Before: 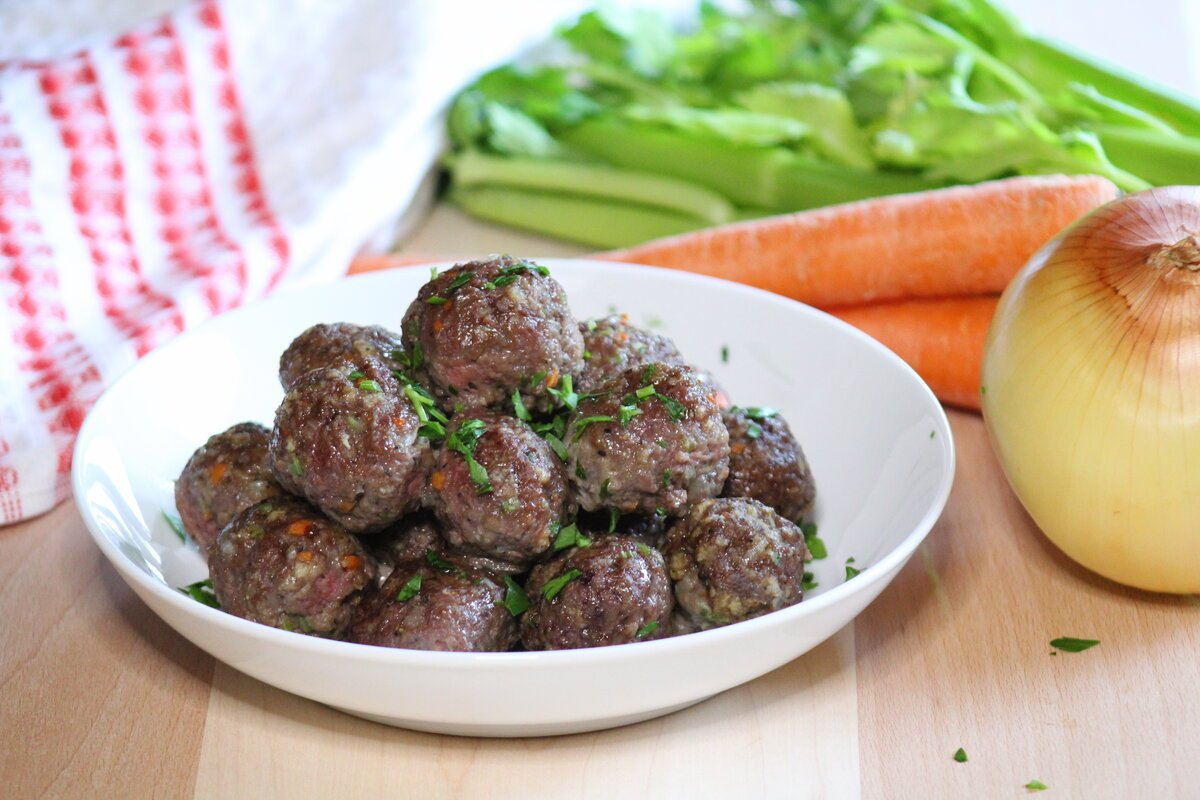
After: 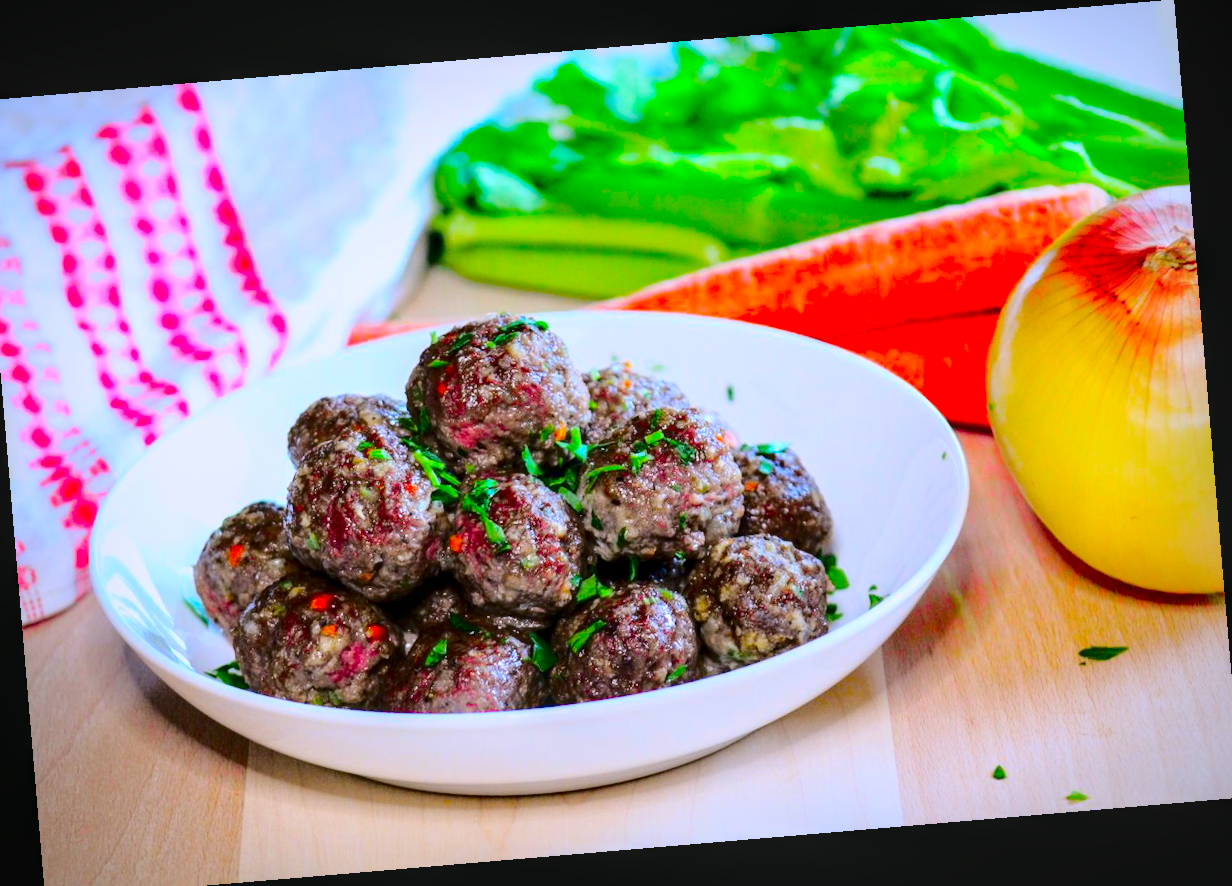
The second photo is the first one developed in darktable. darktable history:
local contrast: on, module defaults
rotate and perspective: rotation -4.86°, automatic cropping off
exposure: compensate highlight preservation false
white balance: red 0.984, blue 1.059
crop and rotate: left 1.774%, right 0.633%, bottom 1.28%
color correction: highlights a* 1.59, highlights b* -1.7, saturation 2.48
vignetting: fall-off radius 60.92%
tone curve: curves: ch0 [(0, 0) (0.094, 0.039) (0.243, 0.155) (0.411, 0.482) (0.479, 0.583) (0.654, 0.742) (0.793, 0.851) (0.994, 0.974)]; ch1 [(0, 0) (0.161, 0.092) (0.35, 0.33) (0.392, 0.392) (0.456, 0.456) (0.505, 0.502) (0.537, 0.518) (0.553, 0.53) (0.573, 0.569) (0.718, 0.718) (1, 1)]; ch2 [(0, 0) (0.346, 0.362) (0.411, 0.412) (0.502, 0.502) (0.531, 0.521) (0.576, 0.553) (0.615, 0.621) (1, 1)], color space Lab, independent channels, preserve colors none
